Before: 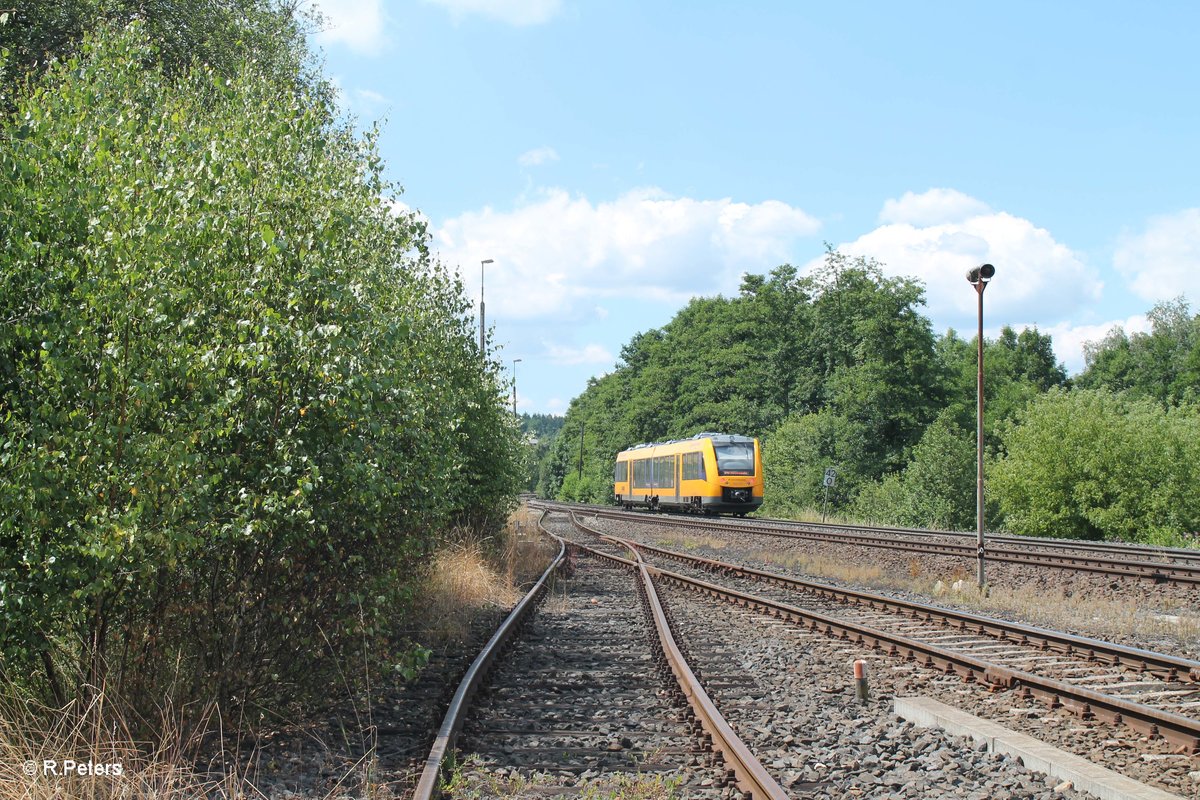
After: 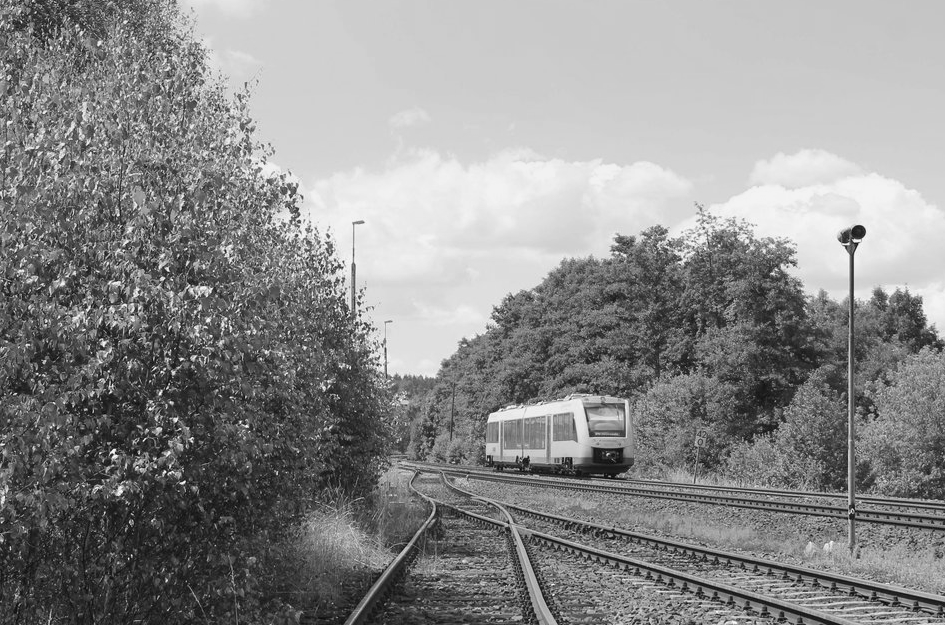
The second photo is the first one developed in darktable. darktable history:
monochrome: on, module defaults
white balance: emerald 1
crop and rotate: left 10.77%, top 5.1%, right 10.41%, bottom 16.76%
graduated density: density 0.38 EV, hardness 21%, rotation -6.11°, saturation 32%
